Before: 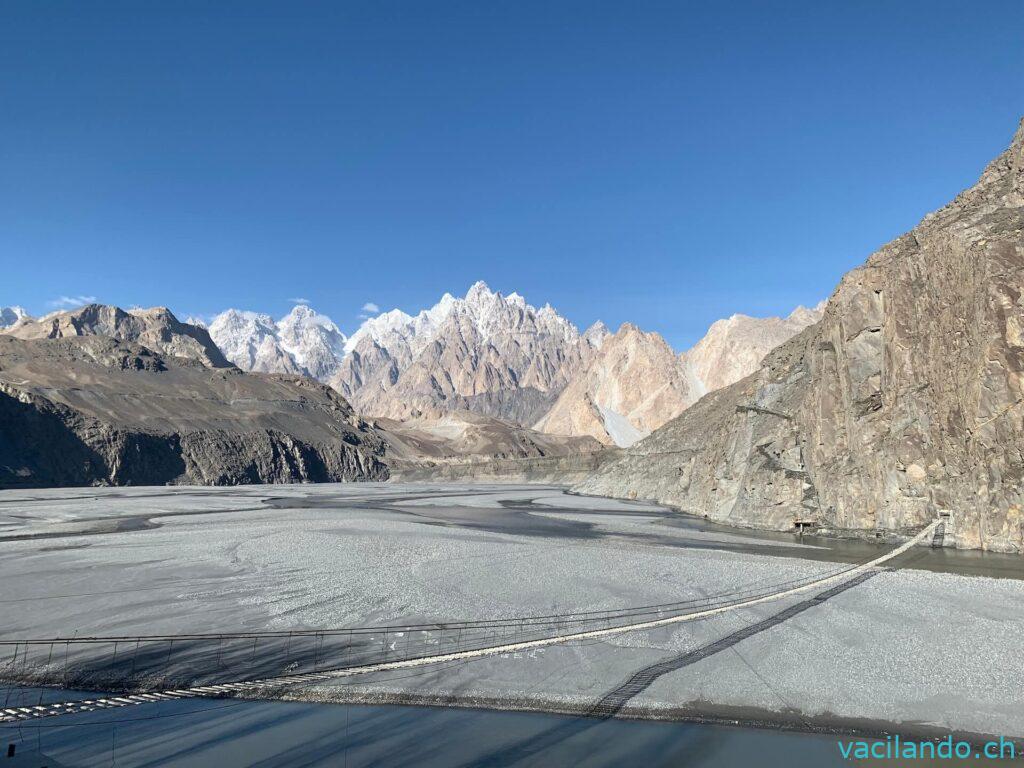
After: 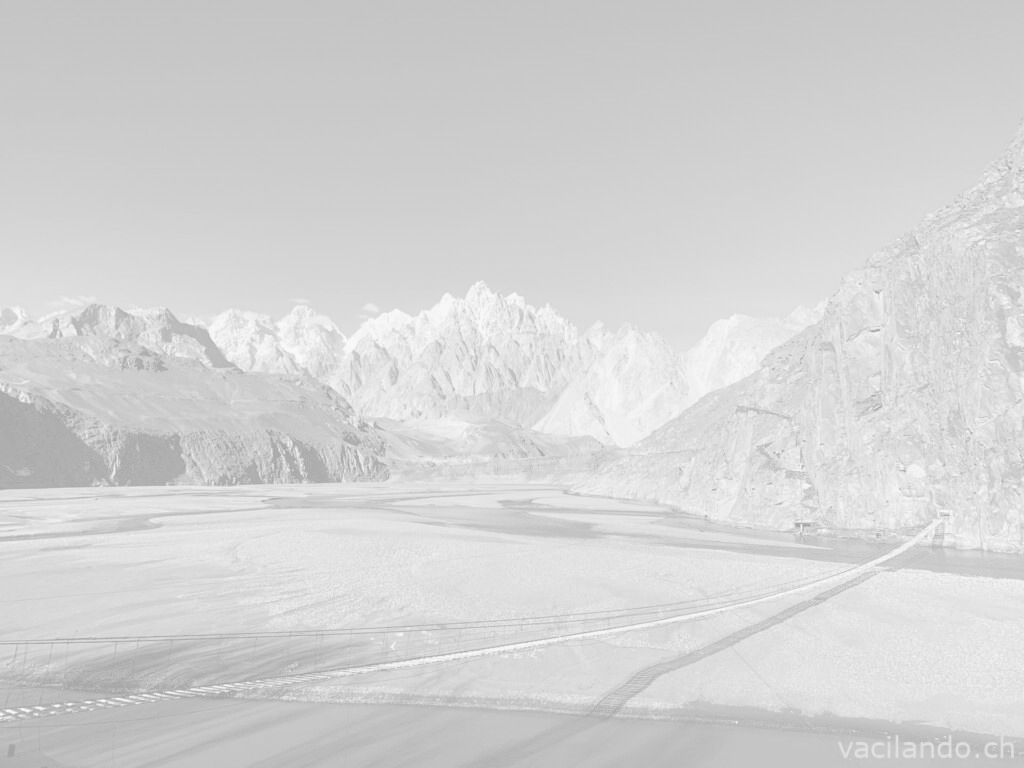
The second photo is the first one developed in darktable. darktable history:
monochrome: on, module defaults
colorize: hue 331.2°, saturation 75%, source mix 30.28%, lightness 70.52%, version 1
color correction: highlights a* -7.23, highlights b* -0.161, shadows a* 20.08, shadows b* 11.73
shadows and highlights: shadows 0, highlights 40
